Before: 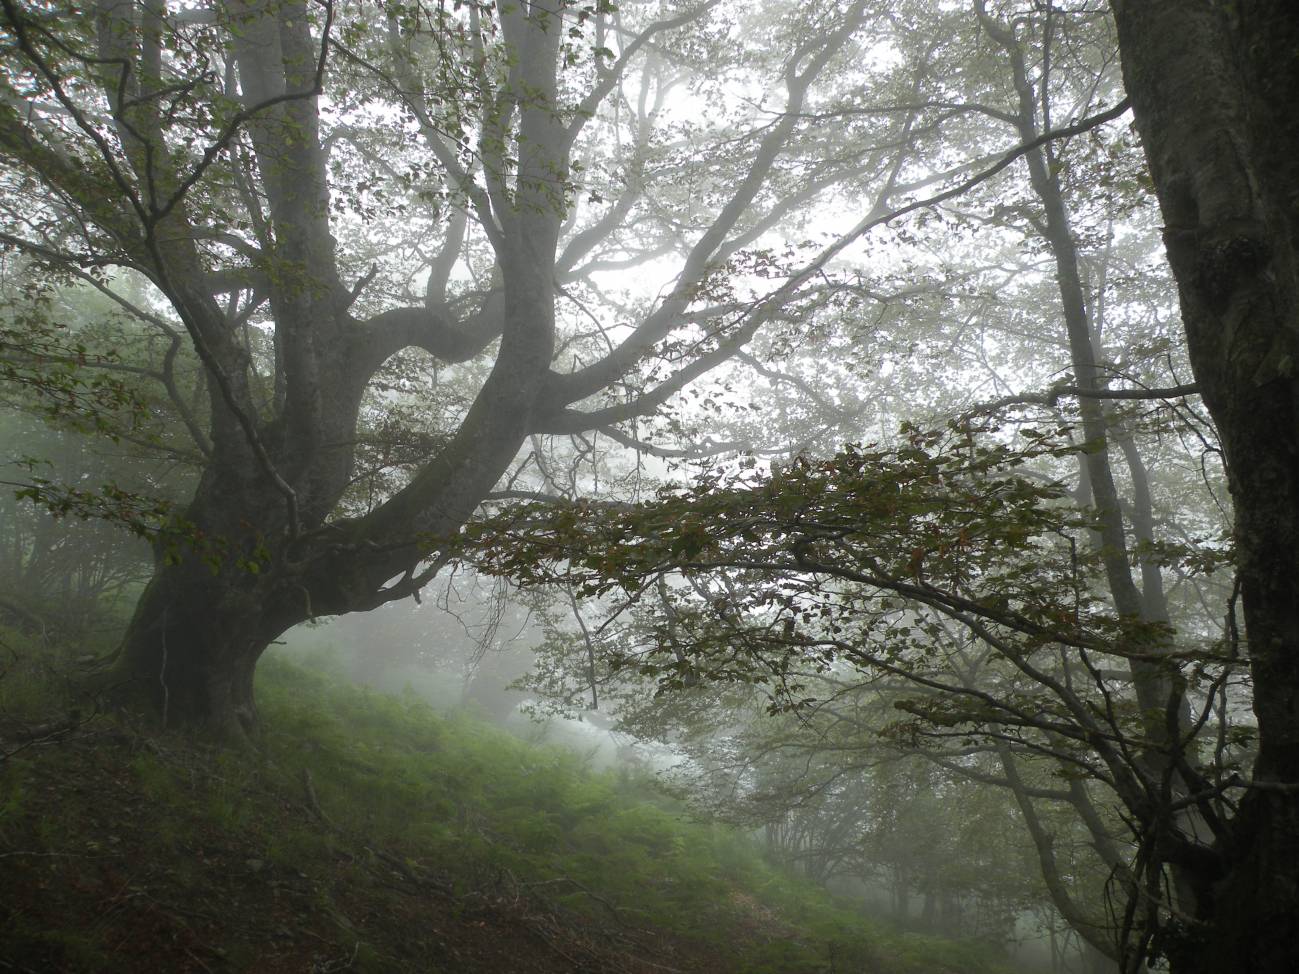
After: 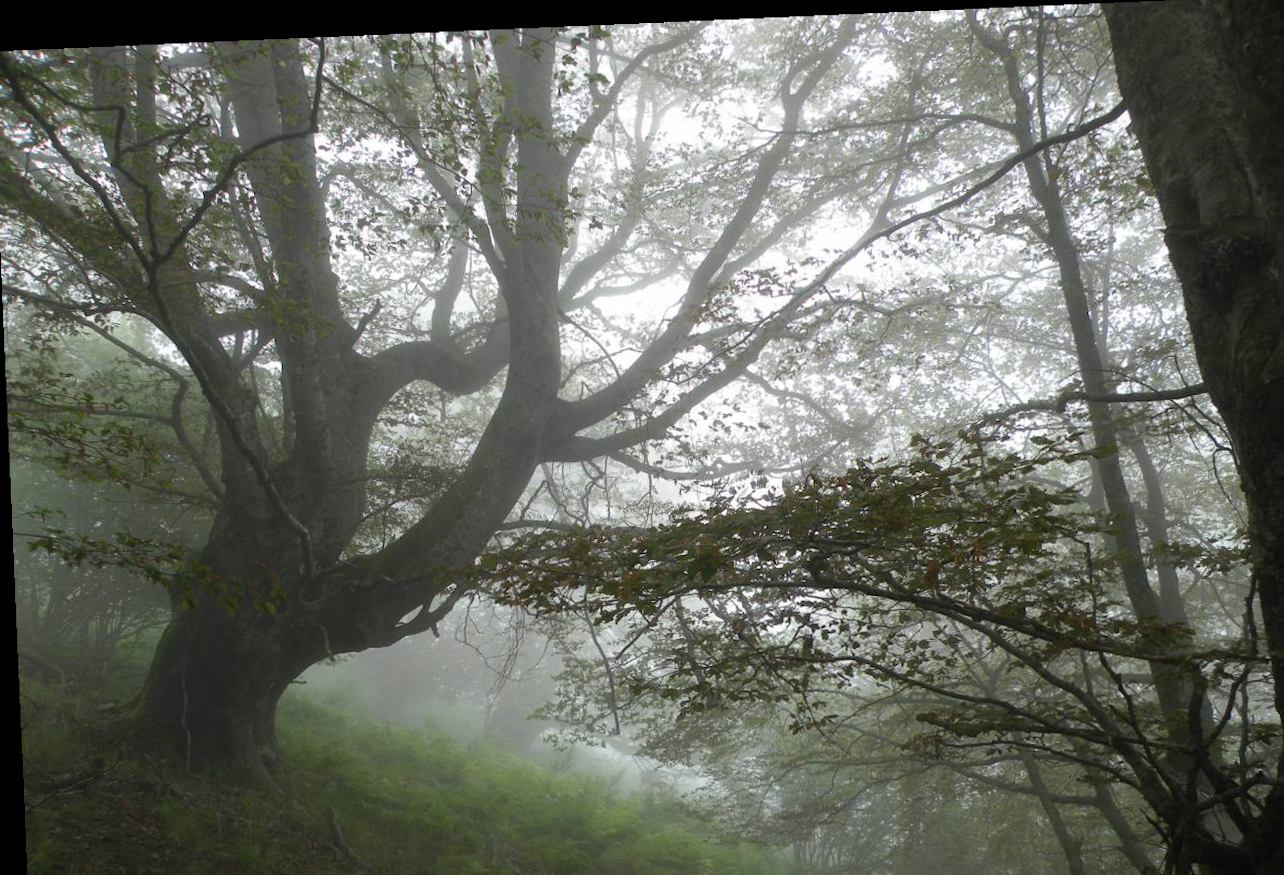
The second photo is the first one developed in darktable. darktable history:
crop and rotate: angle 0.2°, left 0.275%, right 3.127%, bottom 14.18%
rotate and perspective: rotation -2.29°, automatic cropping off
